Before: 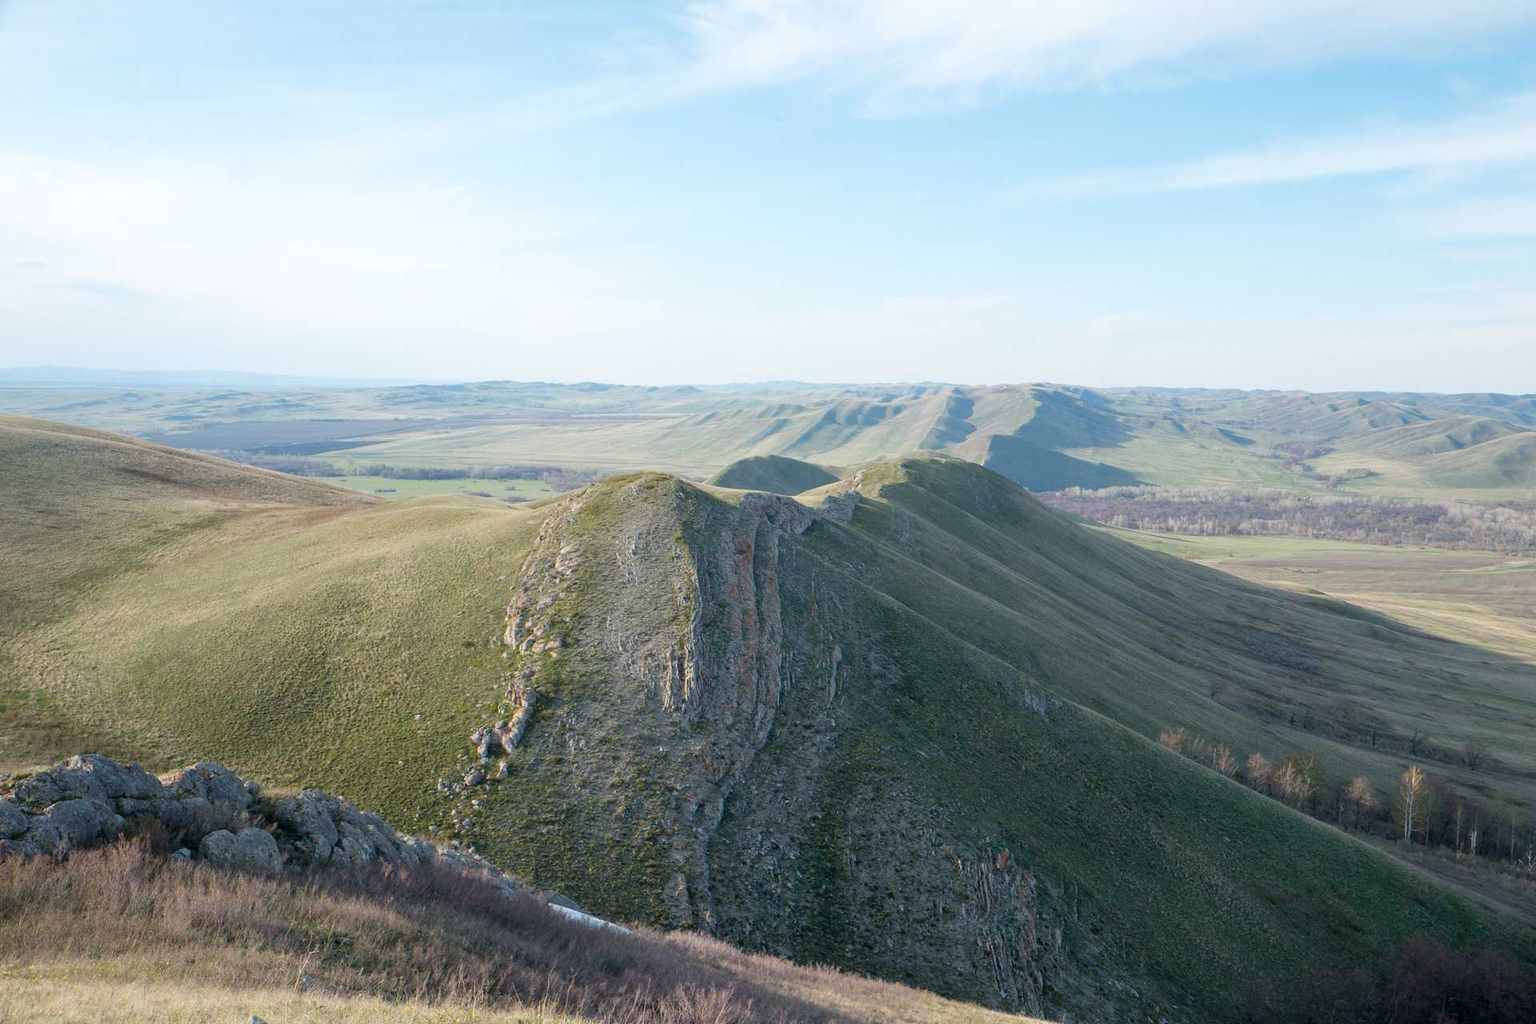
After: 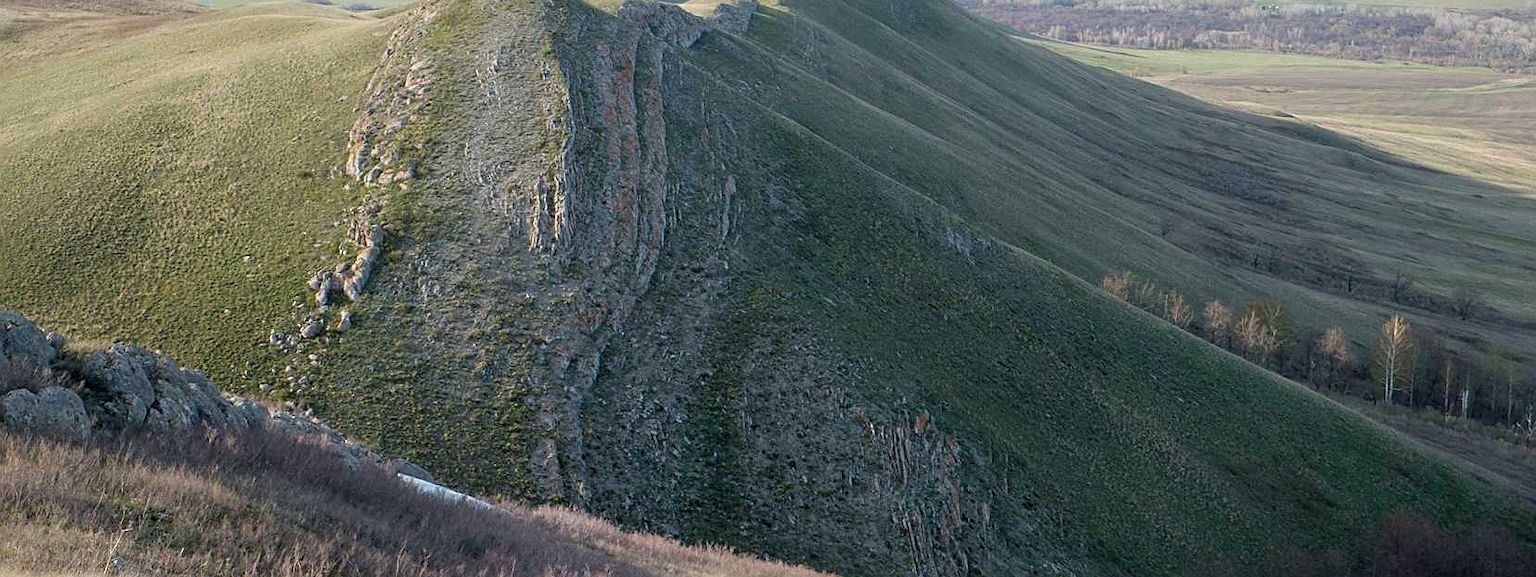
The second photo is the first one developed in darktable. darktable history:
sharpen: on, module defaults
crop and rotate: left 13.306%, top 48.129%, bottom 2.928%
